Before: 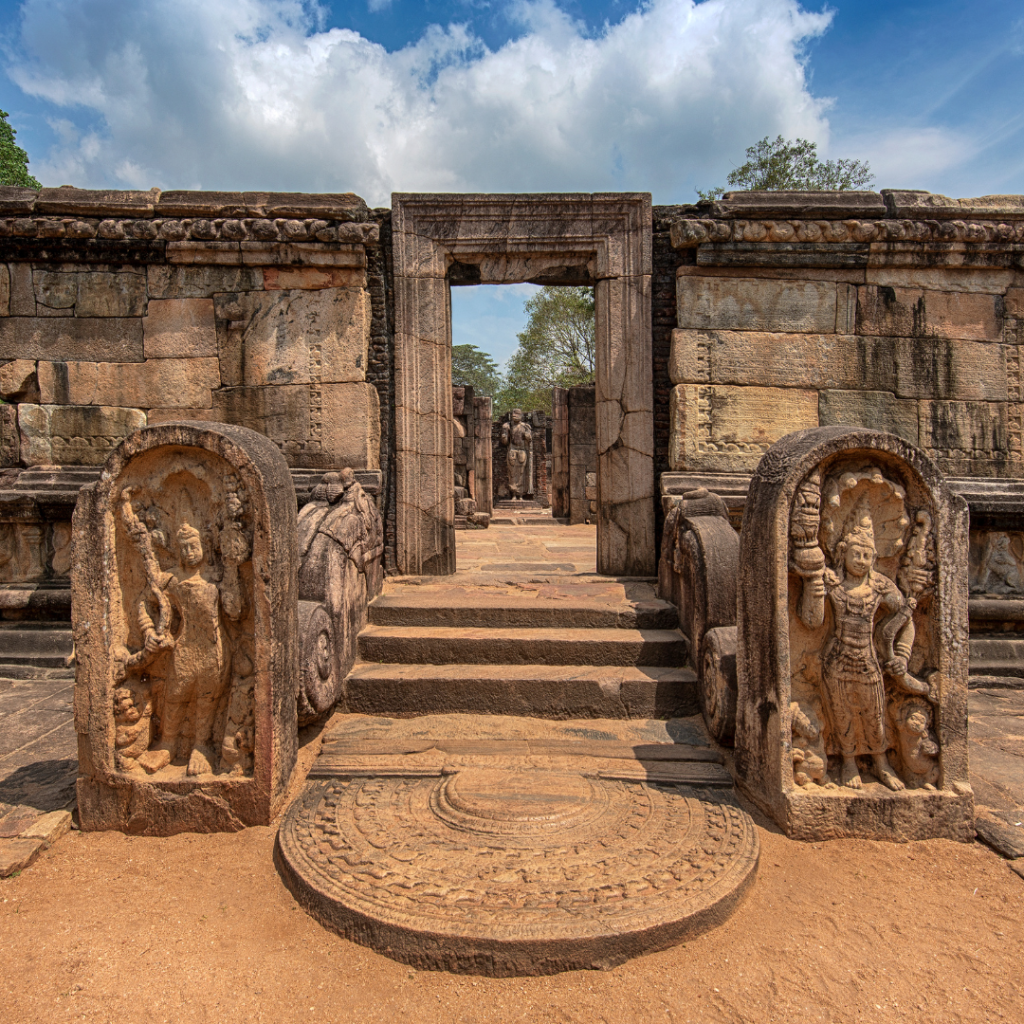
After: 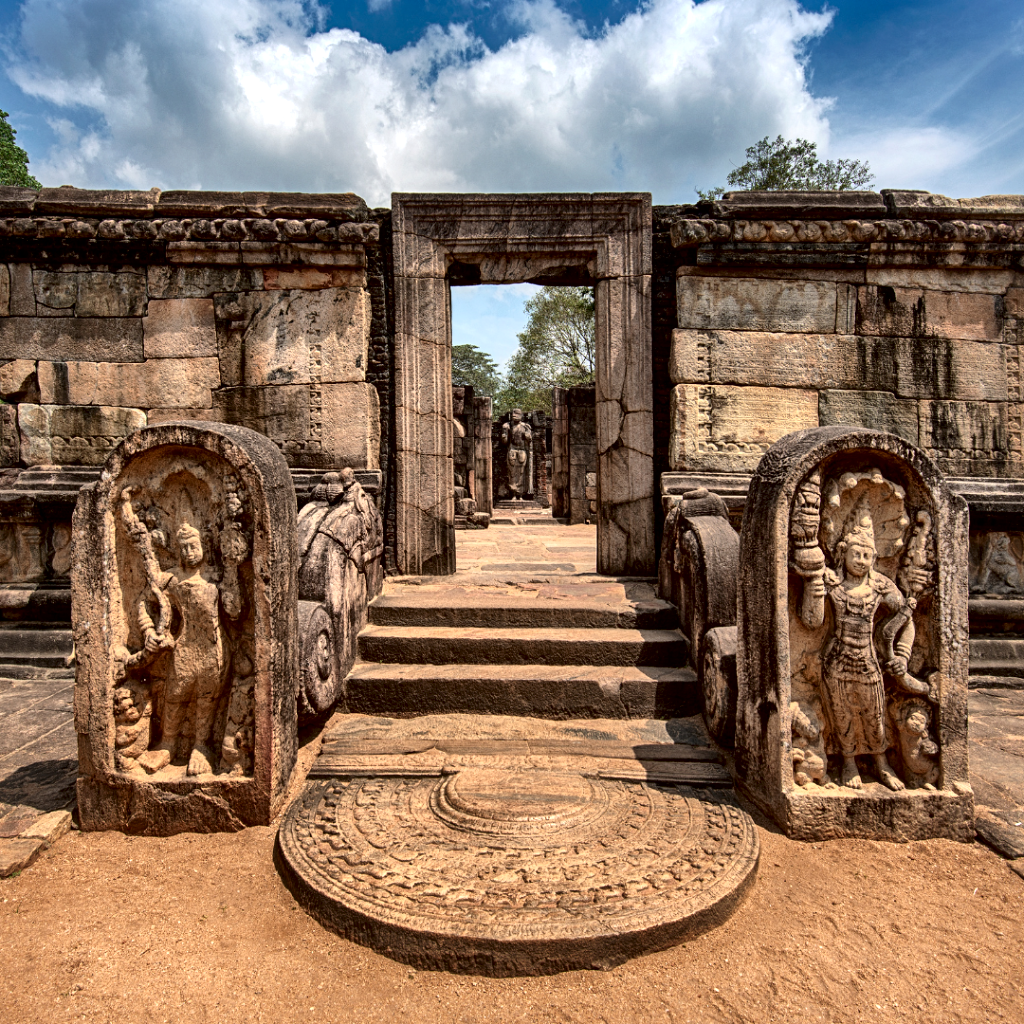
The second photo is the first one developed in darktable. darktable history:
tone equalizer: on, module defaults
local contrast: mode bilateral grid, contrast 44, coarseness 69, detail 214%, midtone range 0.2
exposure: black level correction 0, compensate exposure bias true, compensate highlight preservation false
